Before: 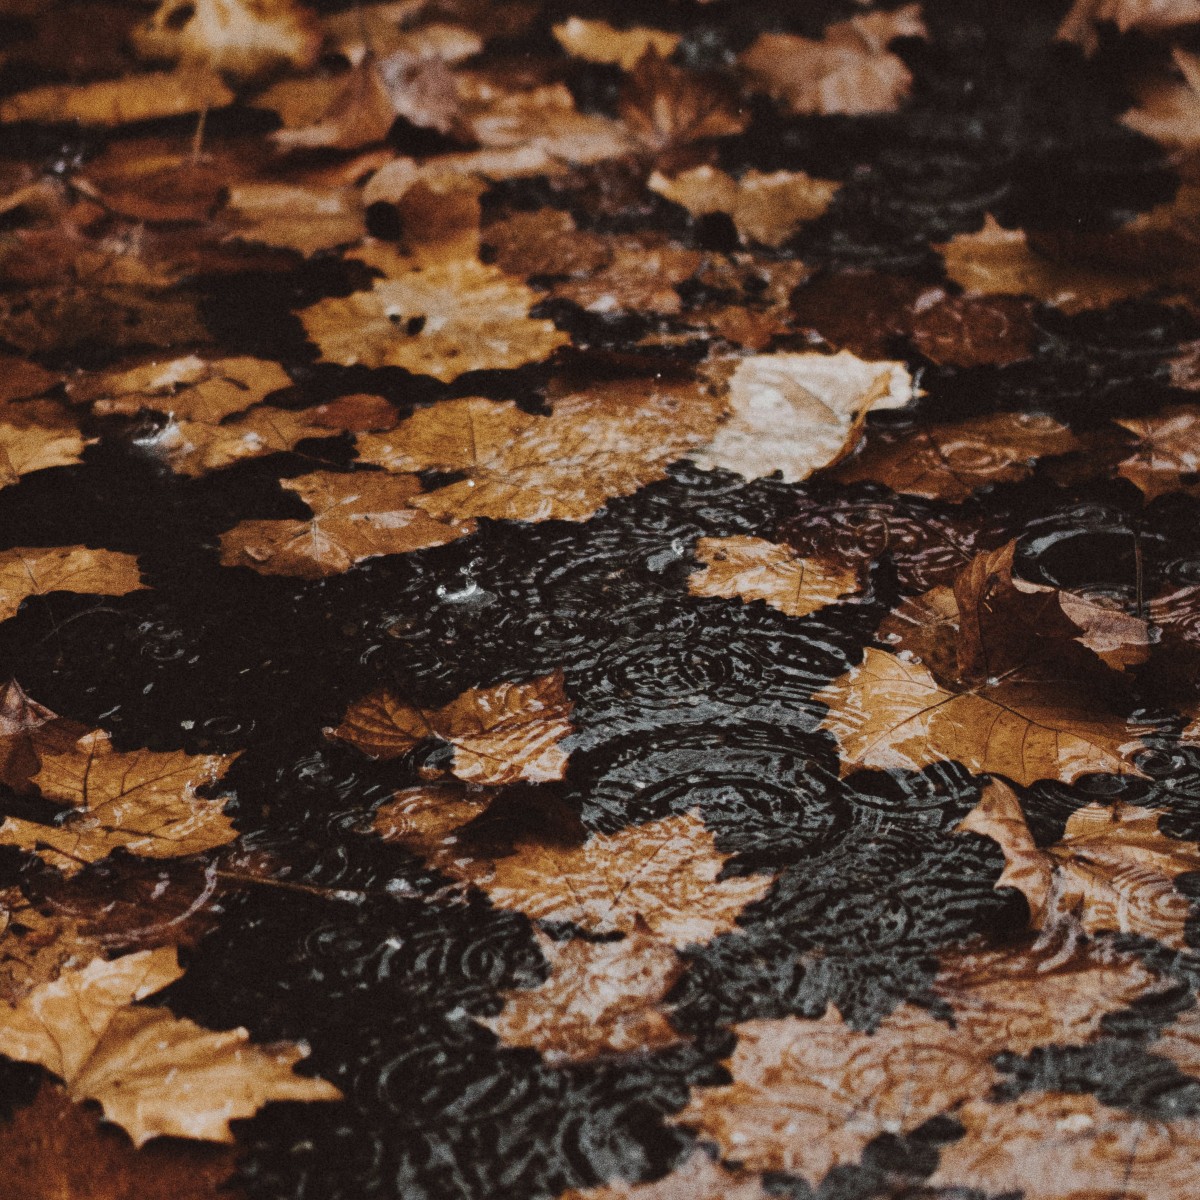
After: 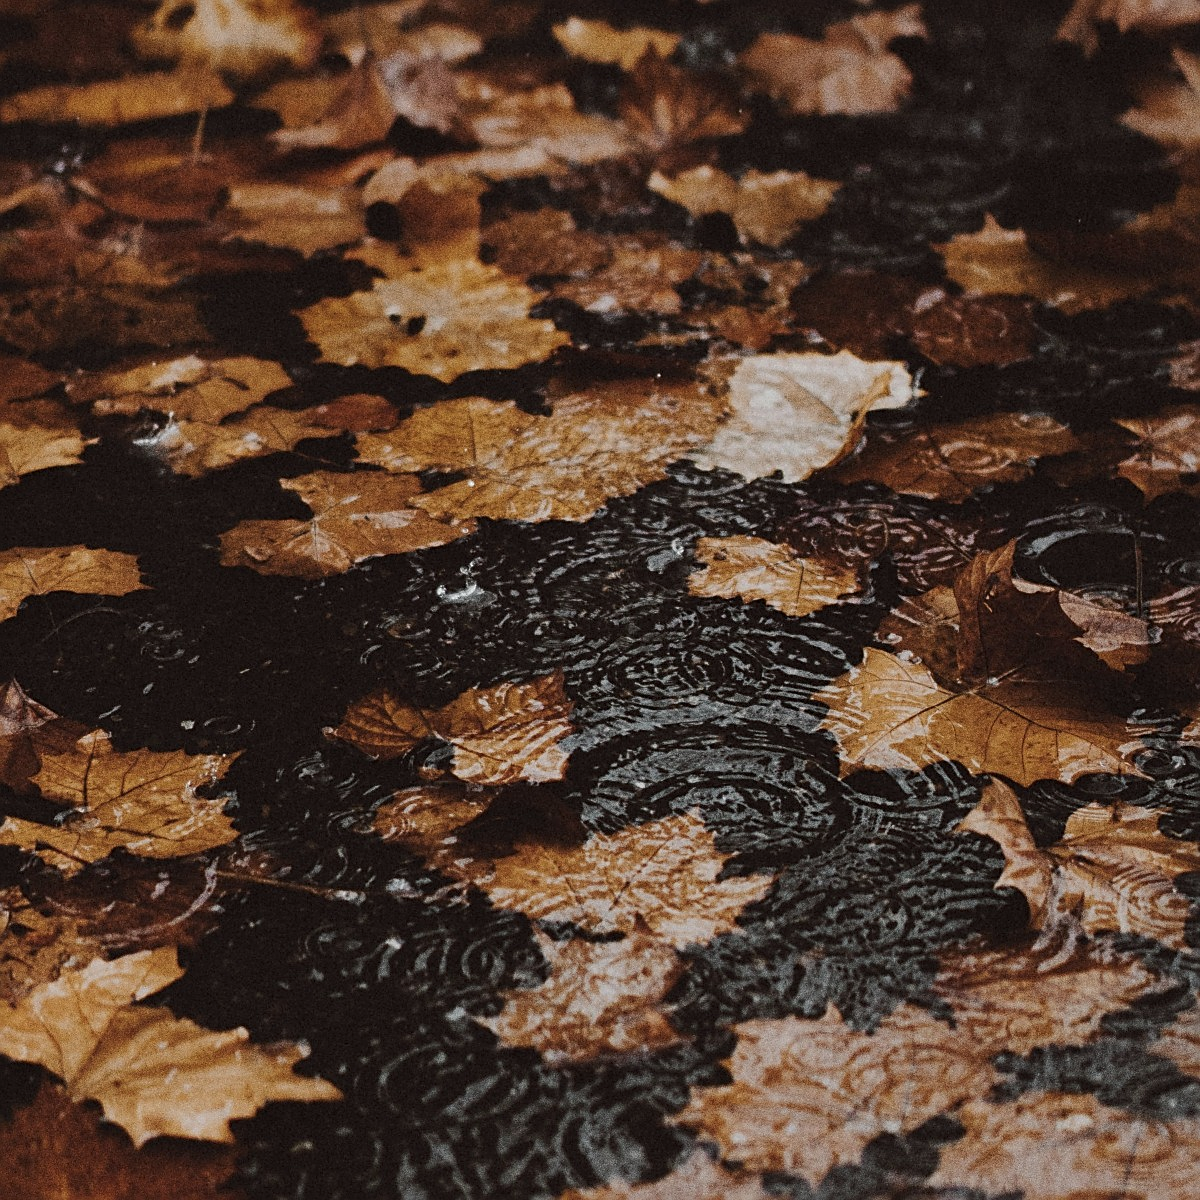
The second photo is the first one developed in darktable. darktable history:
sharpen: on, module defaults
exposure: exposure -0.151 EV, compensate highlight preservation false
